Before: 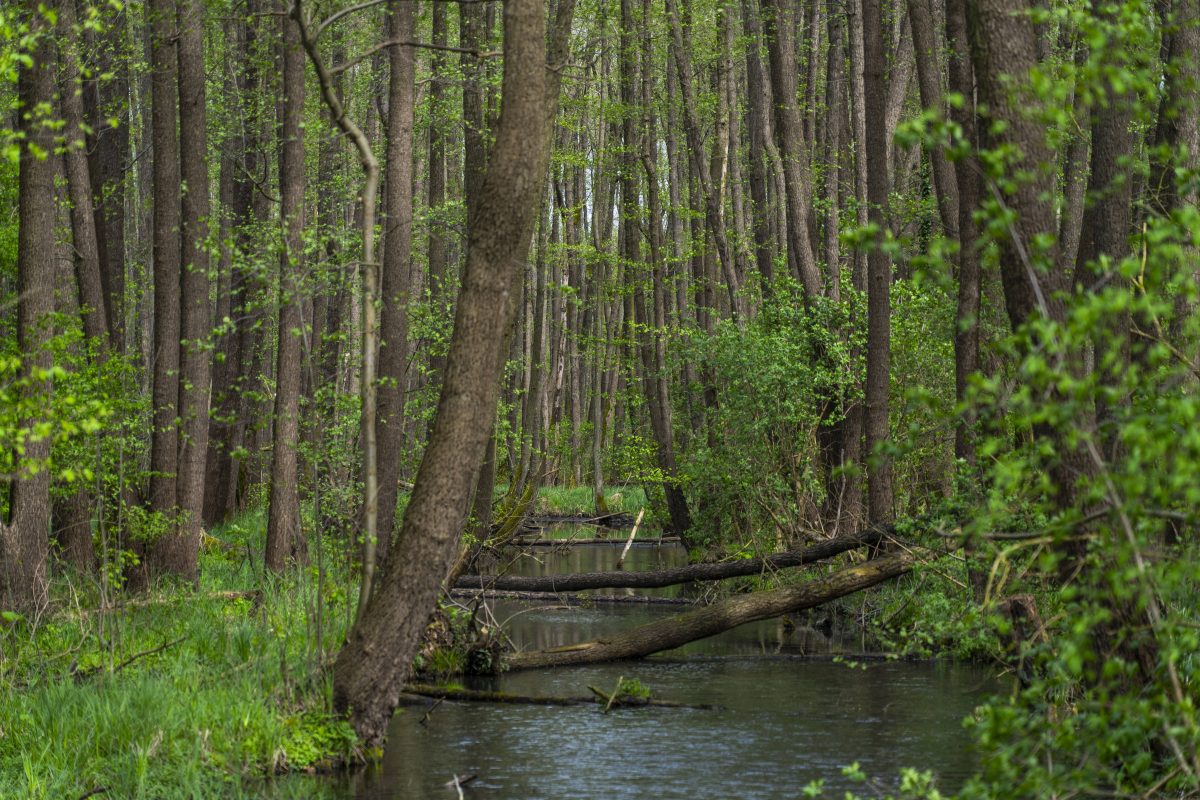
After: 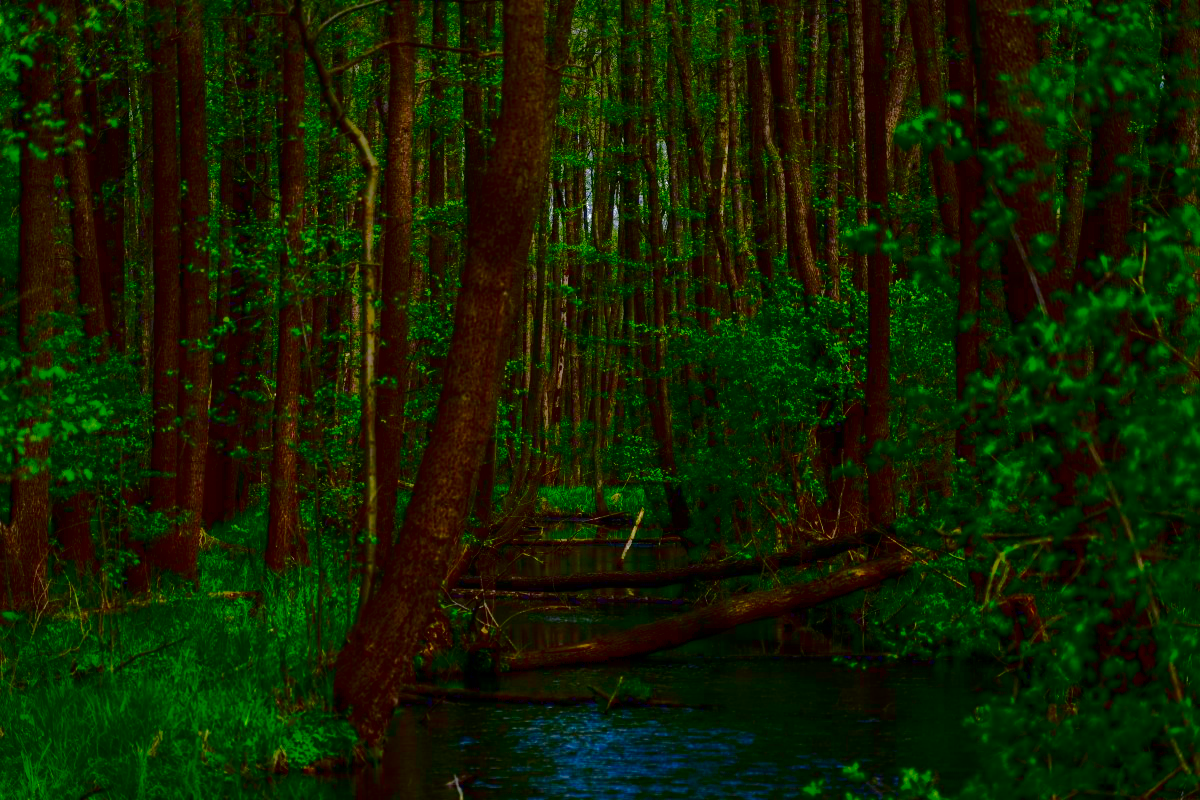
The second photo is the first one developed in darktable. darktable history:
haze removal: adaptive false
contrast brightness saturation: brightness -0.99, saturation 0.989
shadows and highlights: on, module defaults
